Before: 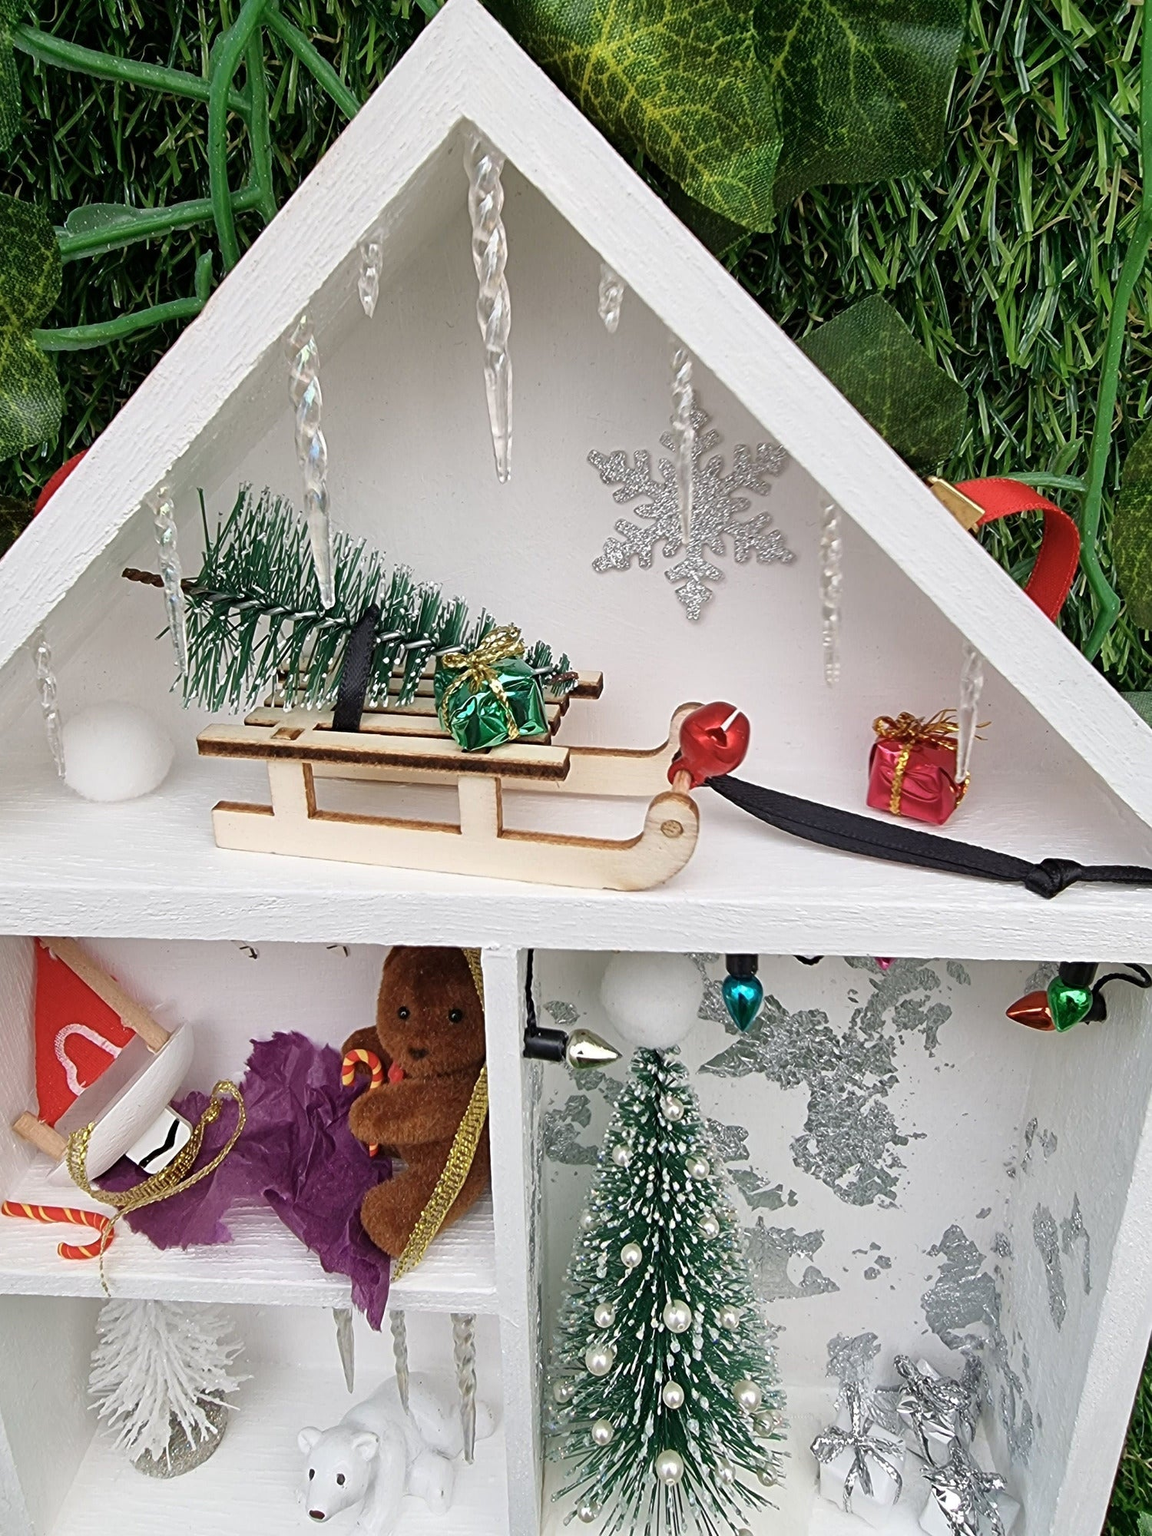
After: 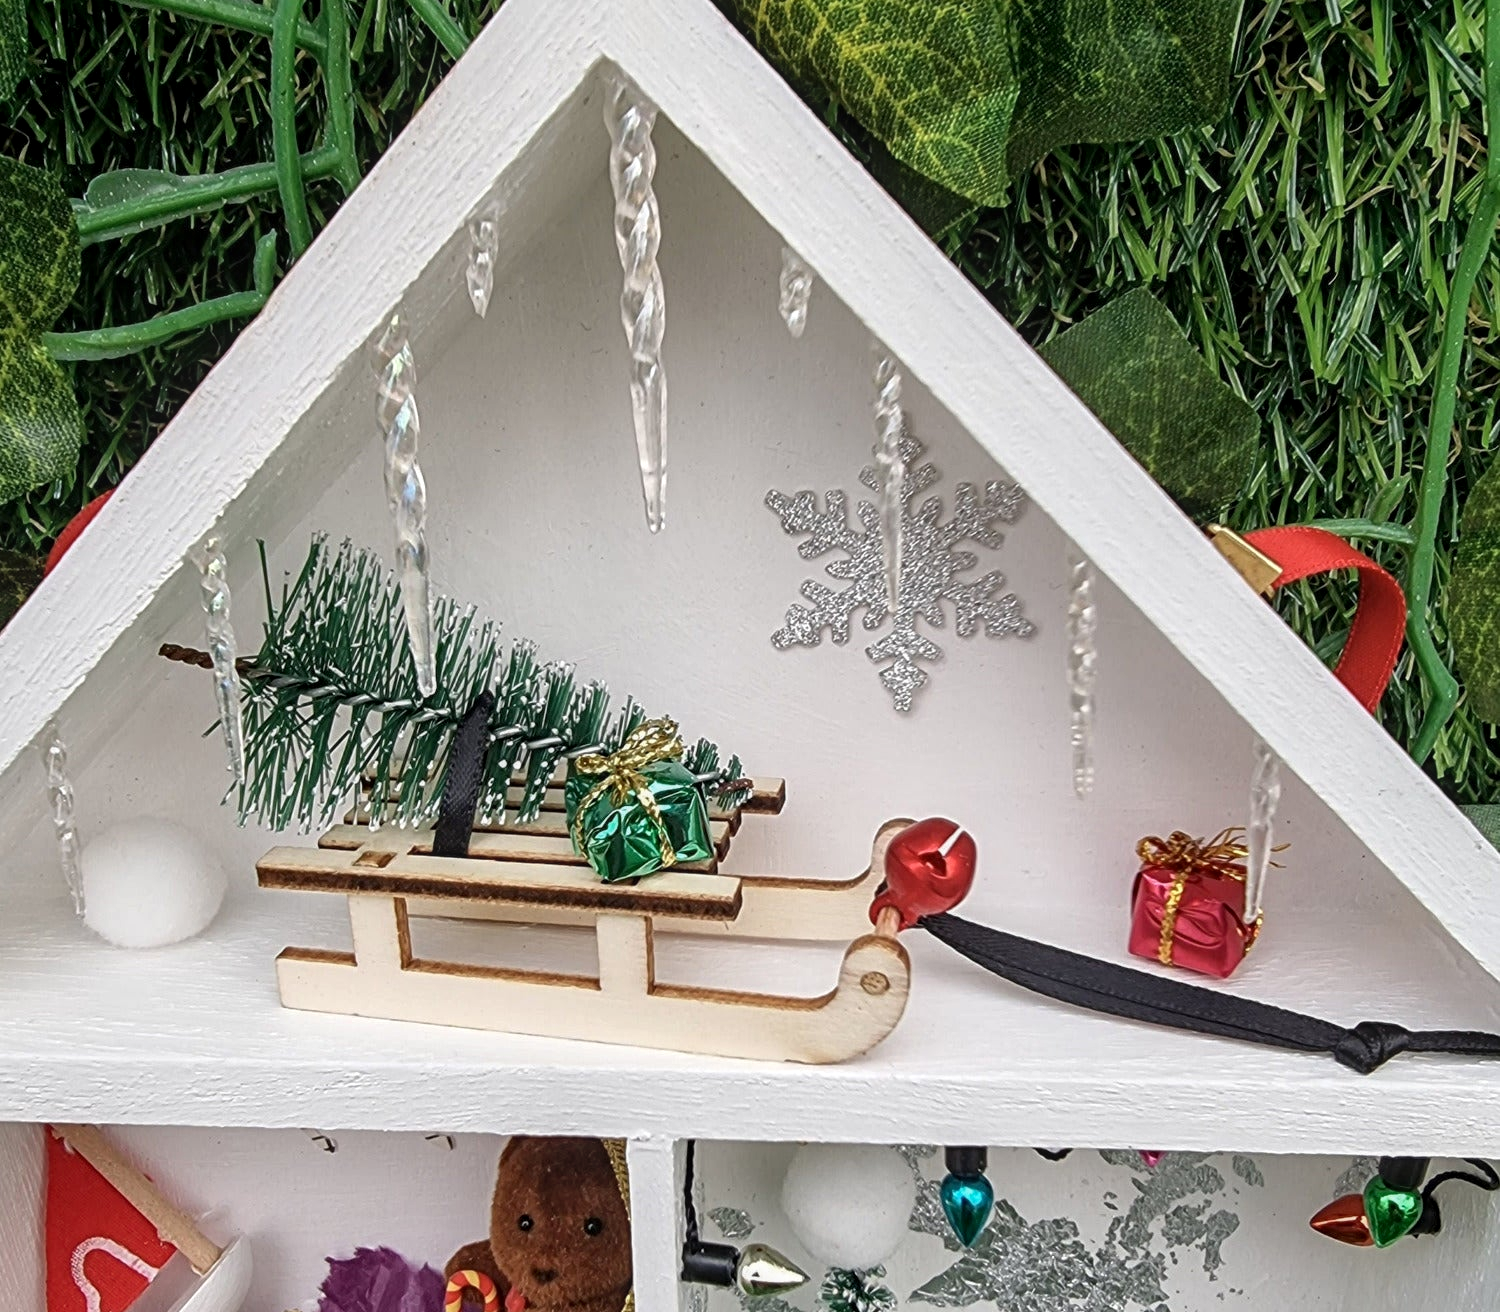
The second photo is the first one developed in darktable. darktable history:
local contrast: on, module defaults
crop and rotate: top 4.848%, bottom 29.503%
